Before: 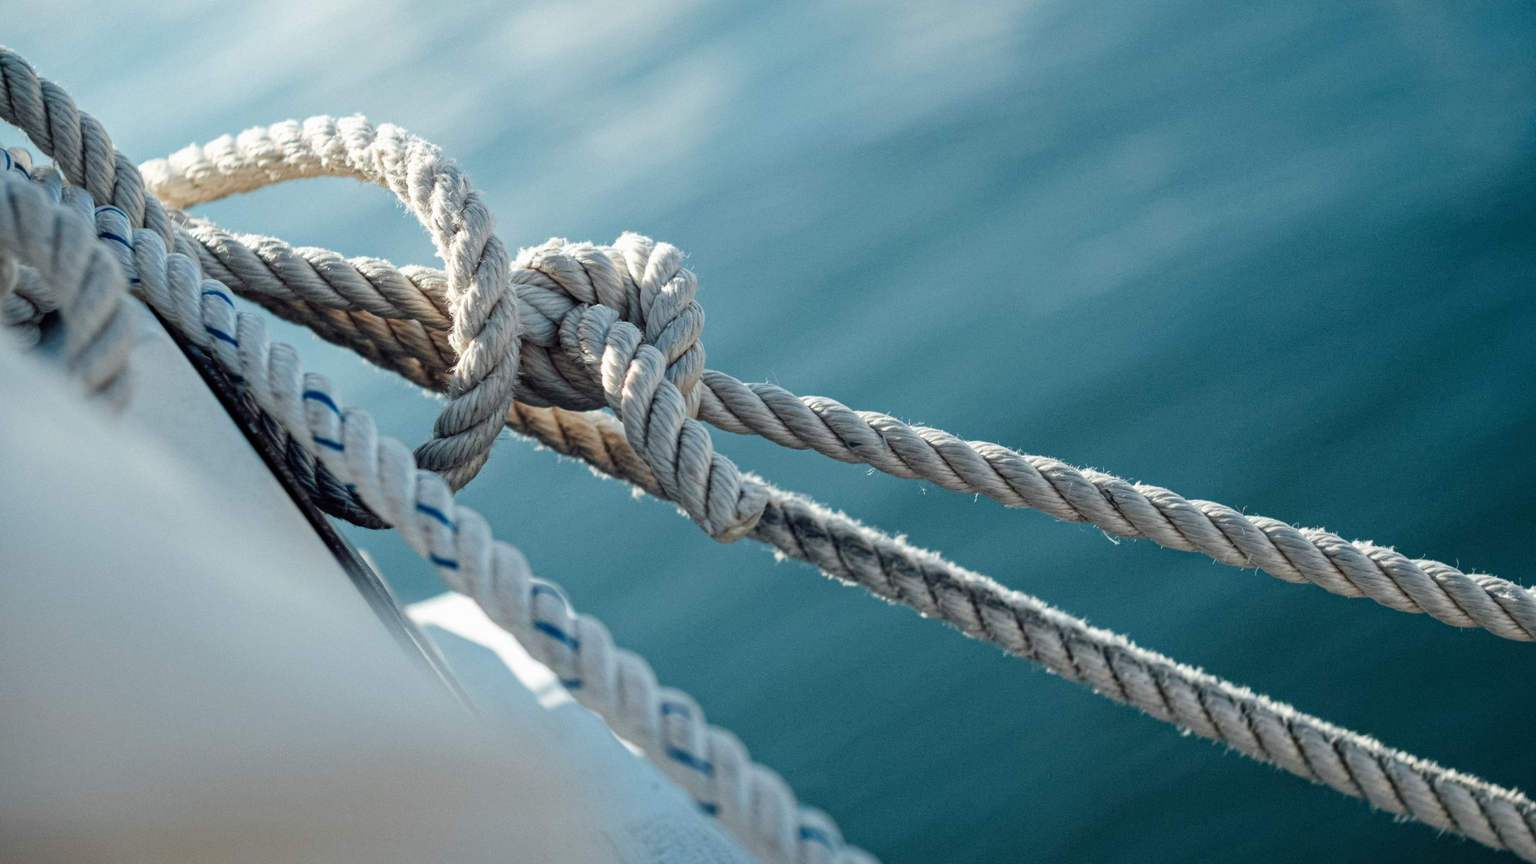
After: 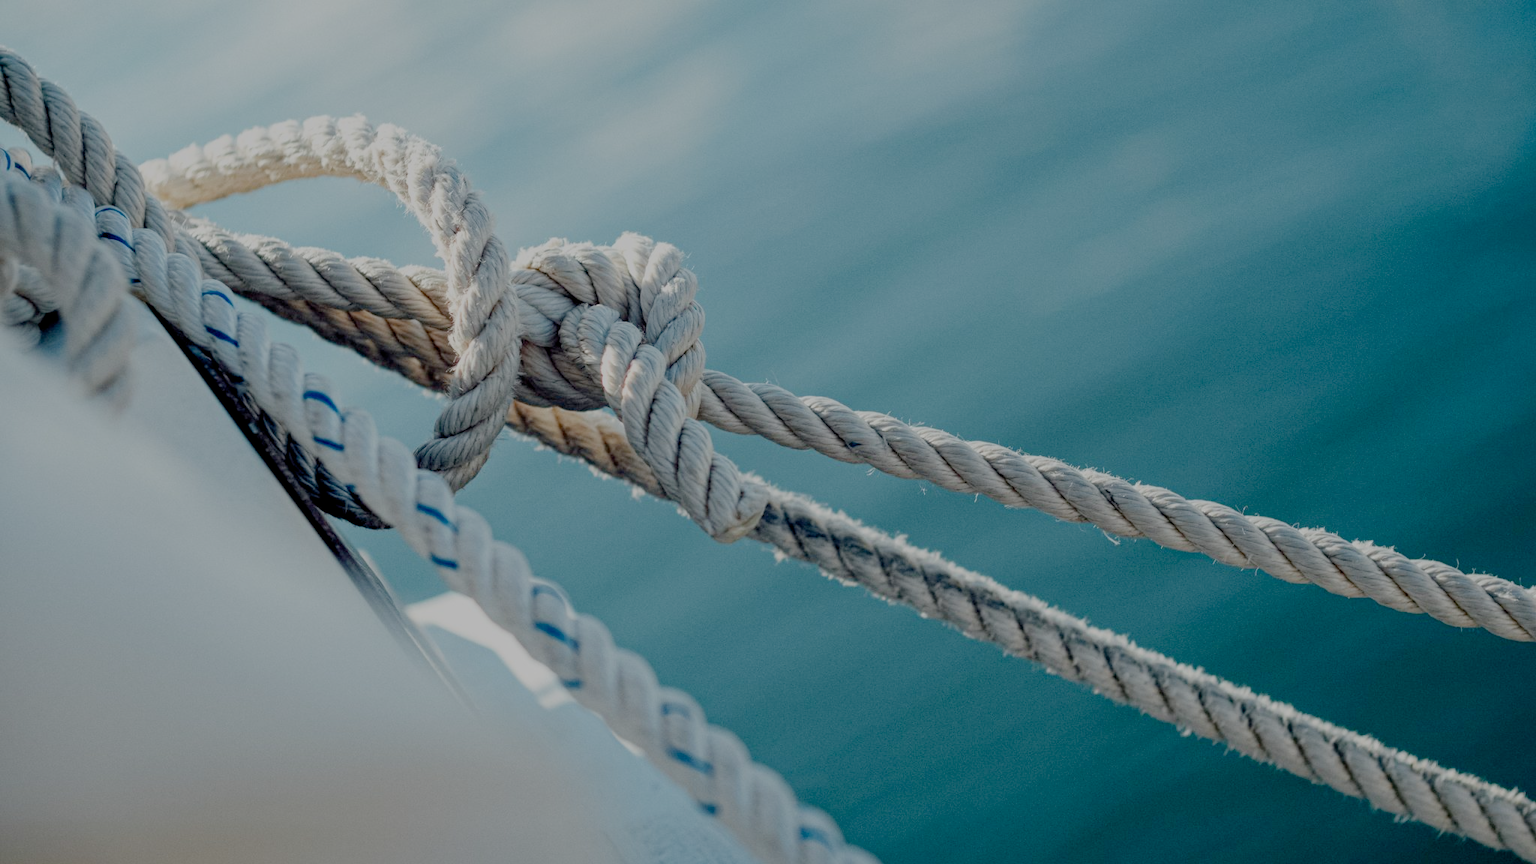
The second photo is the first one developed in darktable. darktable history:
filmic rgb: black relative exposure -7 EV, white relative exposure 6 EV, threshold 3 EV, target black luminance 0%, hardness 2.73, latitude 61.22%, contrast 0.691, highlights saturation mix 10%, shadows ↔ highlights balance -0.073%, preserve chrominance no, color science v4 (2020), iterations of high-quality reconstruction 10, contrast in shadows soft, contrast in highlights soft, enable highlight reconstruction true
tone equalizer: on, module defaults
